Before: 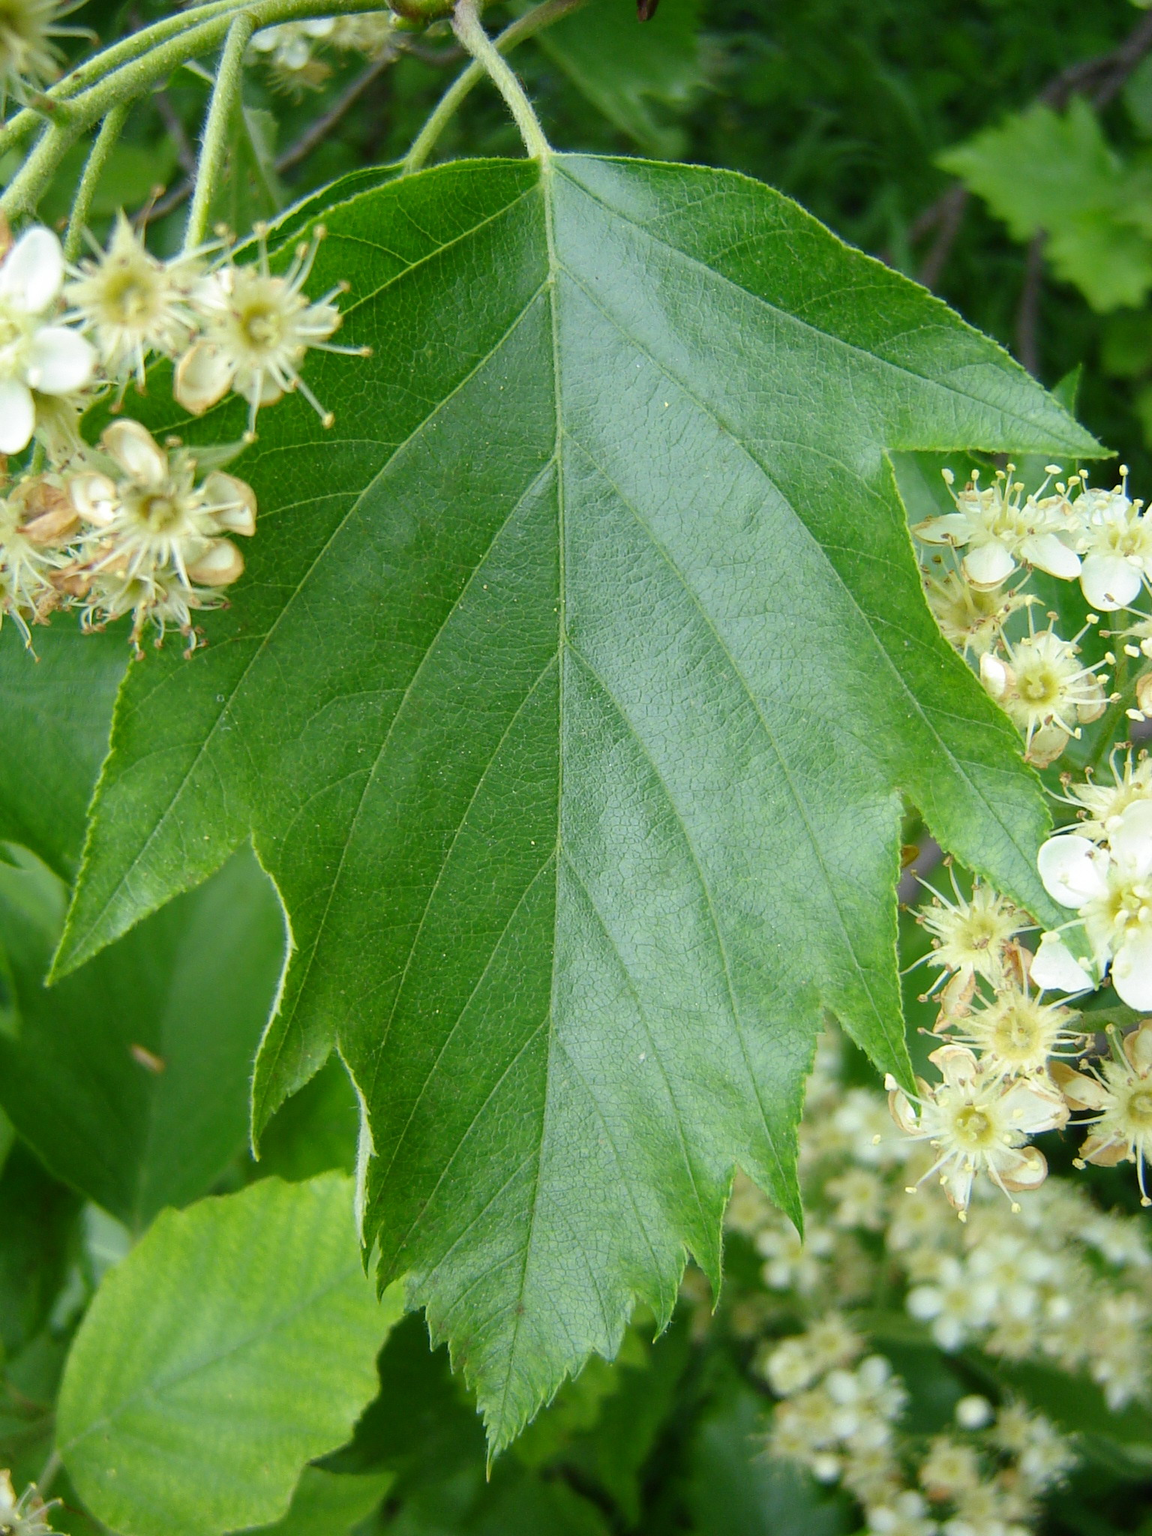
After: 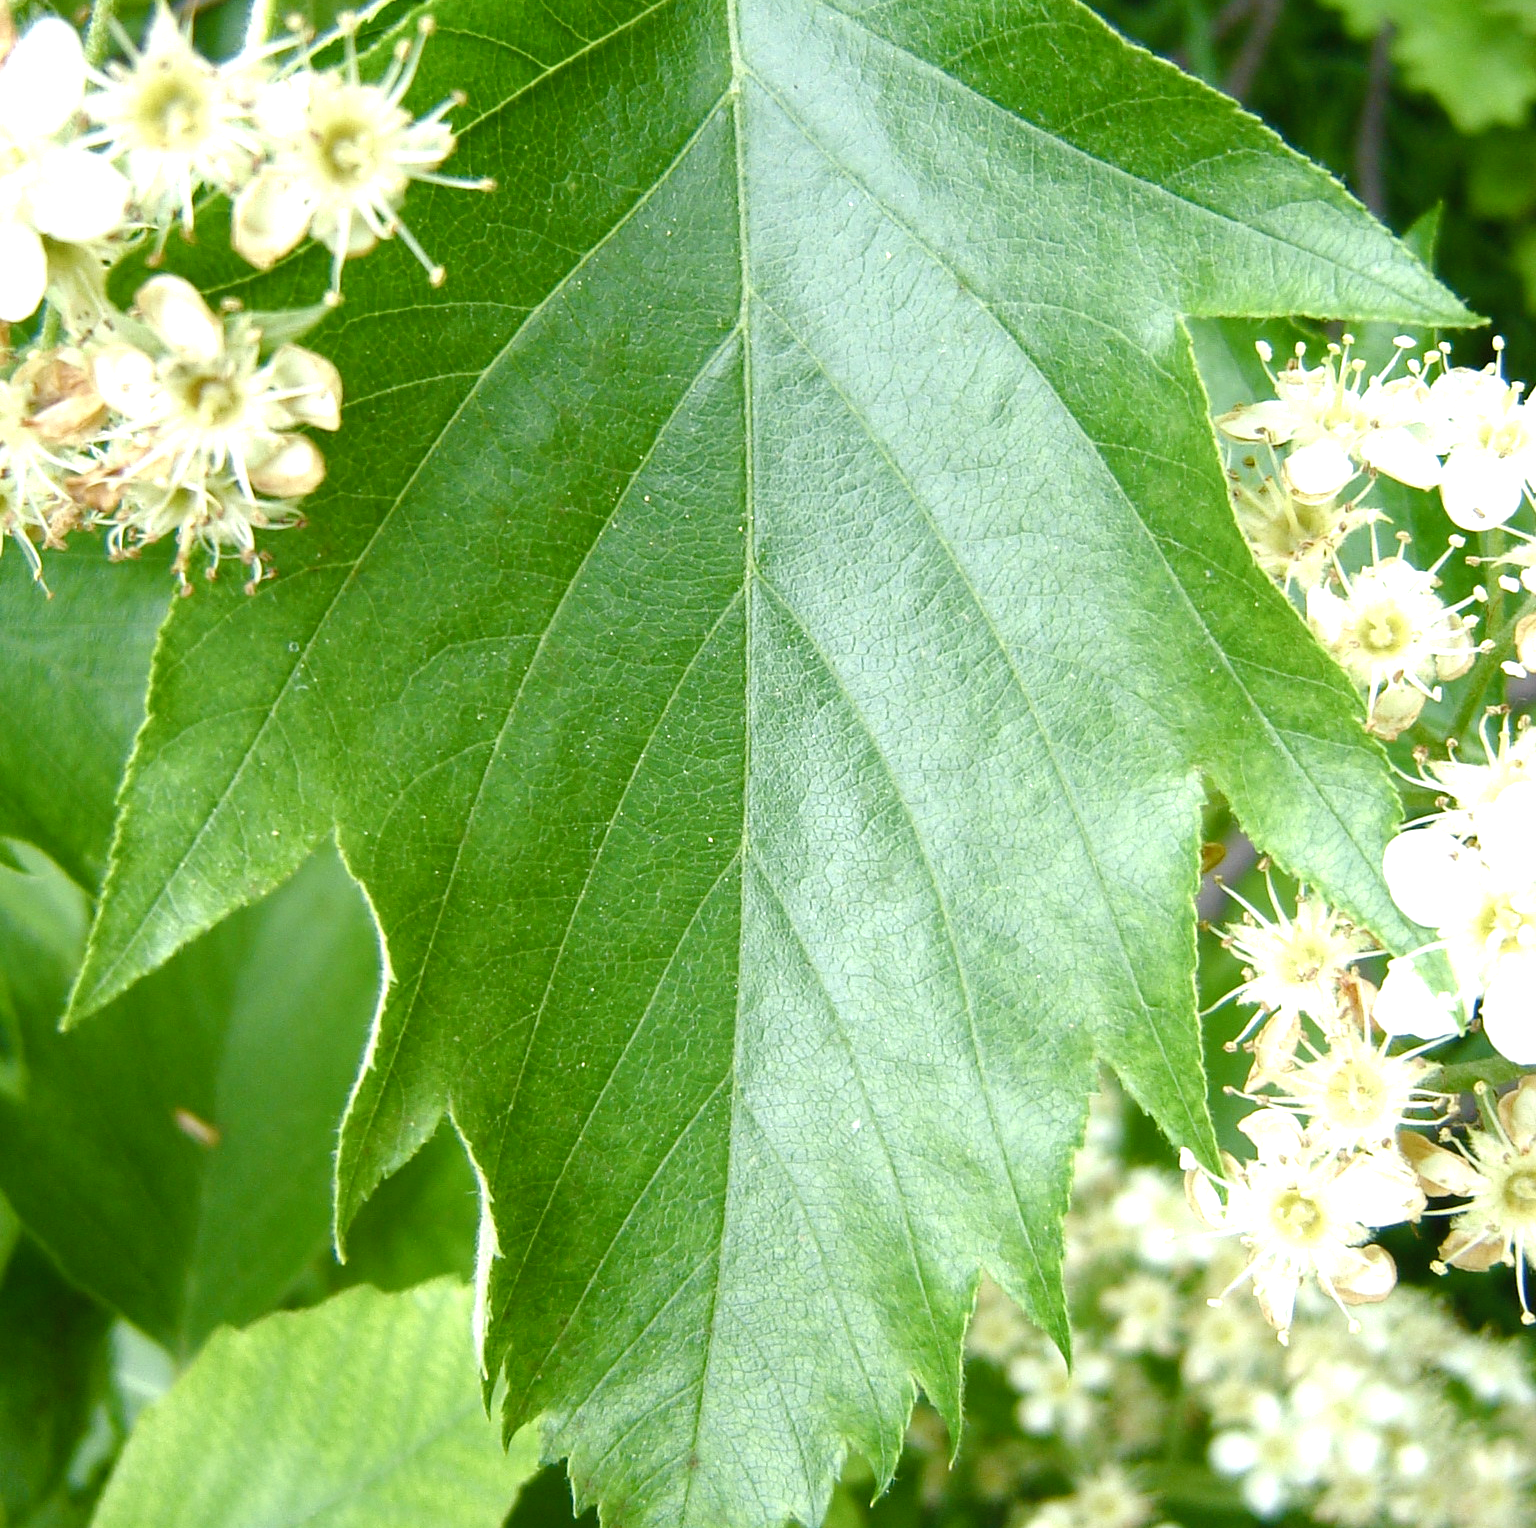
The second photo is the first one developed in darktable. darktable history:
color correction: highlights b* 0.02, saturation 0.824
crop: top 13.886%, bottom 11.485%
color balance rgb: global offset › hue 170.3°, perceptual saturation grading › global saturation 20%, perceptual saturation grading › highlights -49.915%, perceptual saturation grading › shadows 26.073%, perceptual brilliance grading › global brilliance 25.148%, global vibrance 9.842%
